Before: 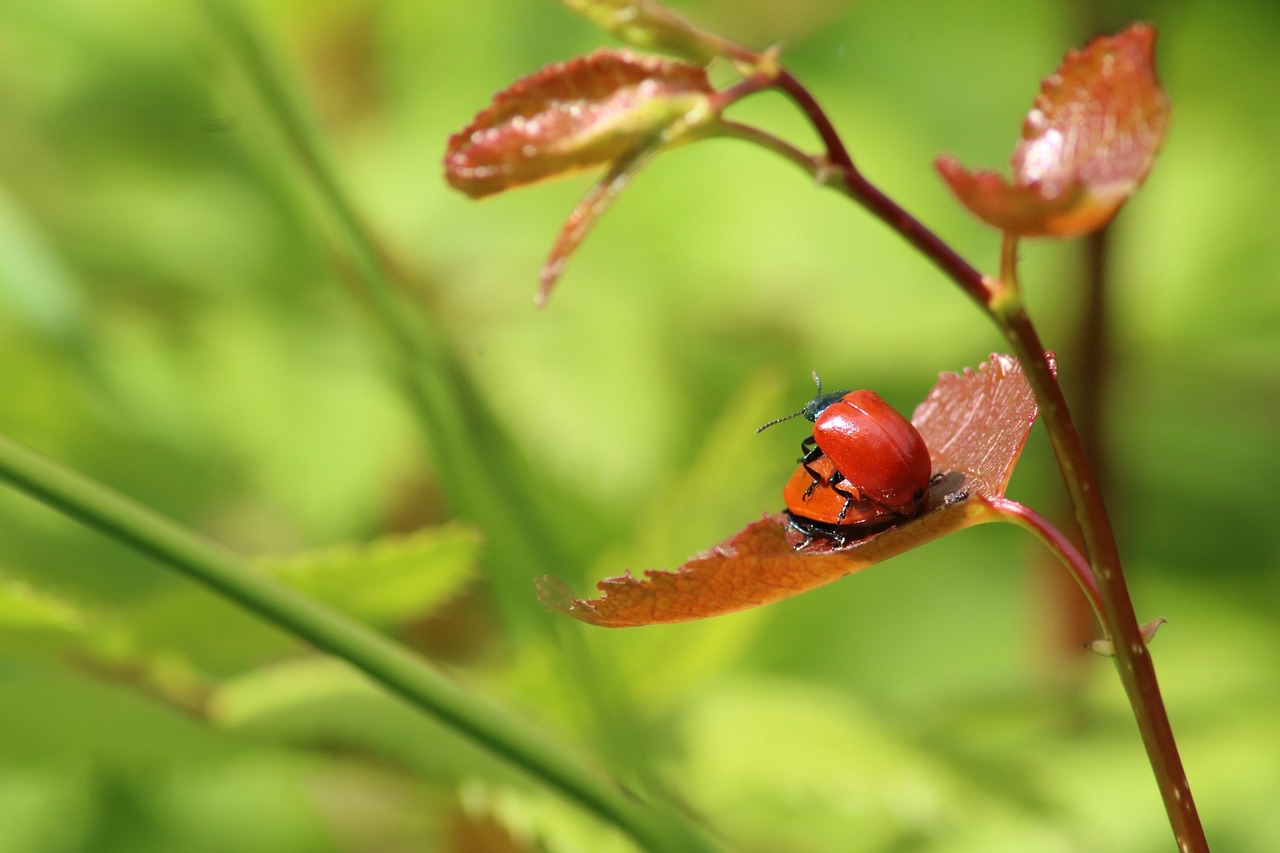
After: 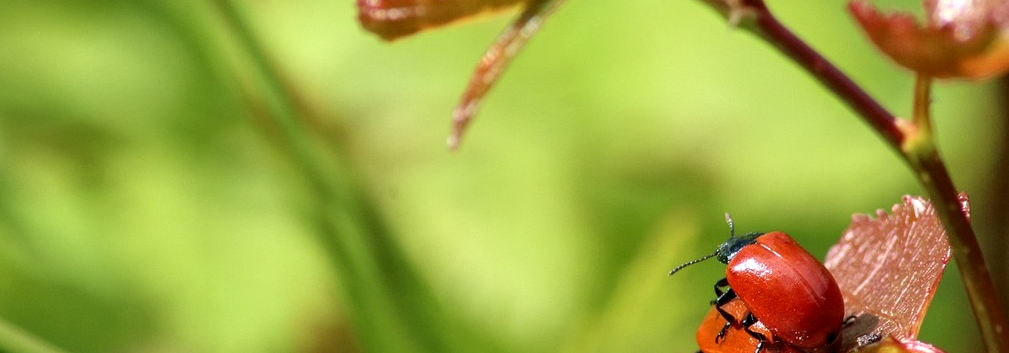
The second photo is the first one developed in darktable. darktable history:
crop: left 6.86%, top 18.571%, right 14.288%, bottom 39.966%
local contrast: highlights 61%, detail 143%, midtone range 0.429
